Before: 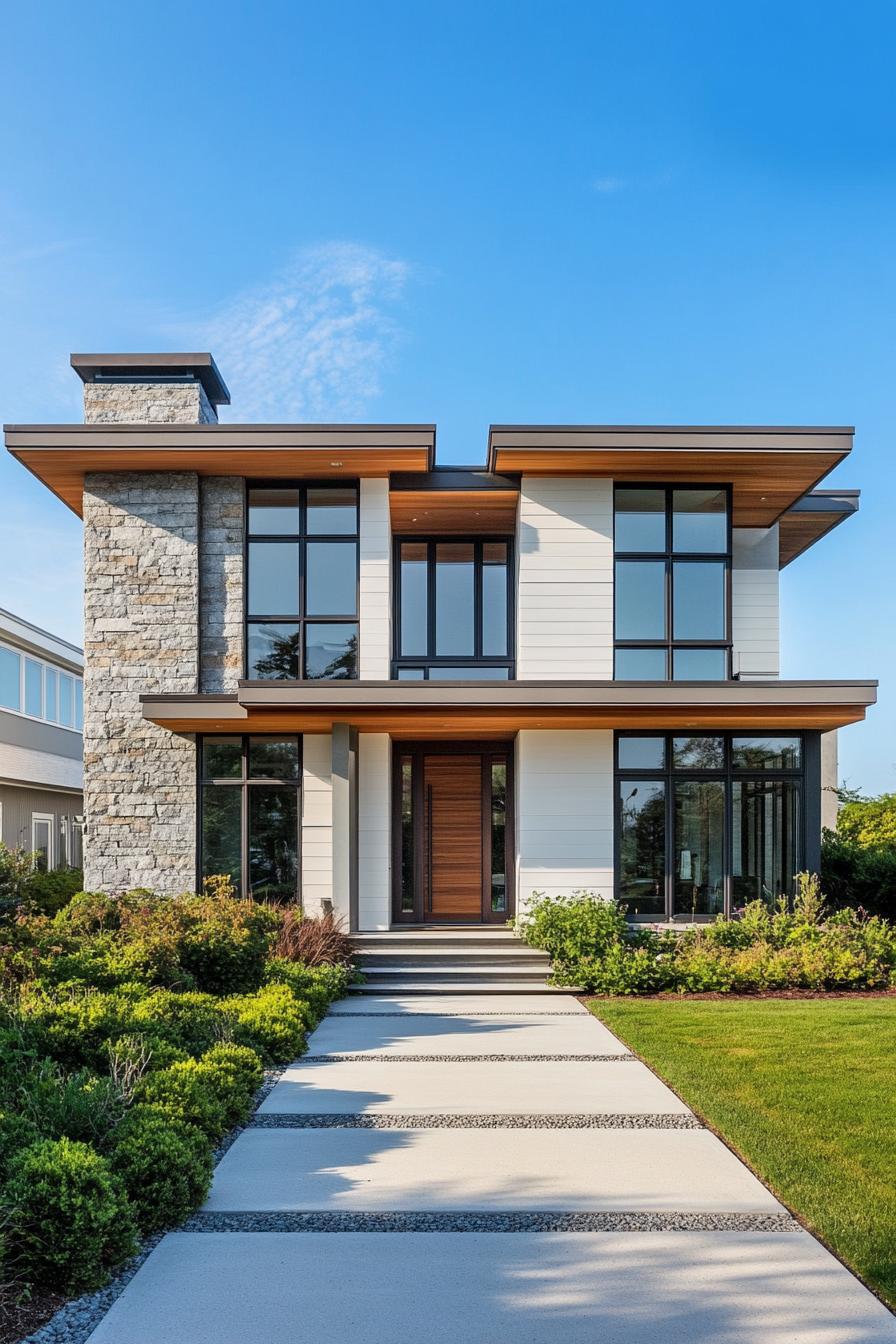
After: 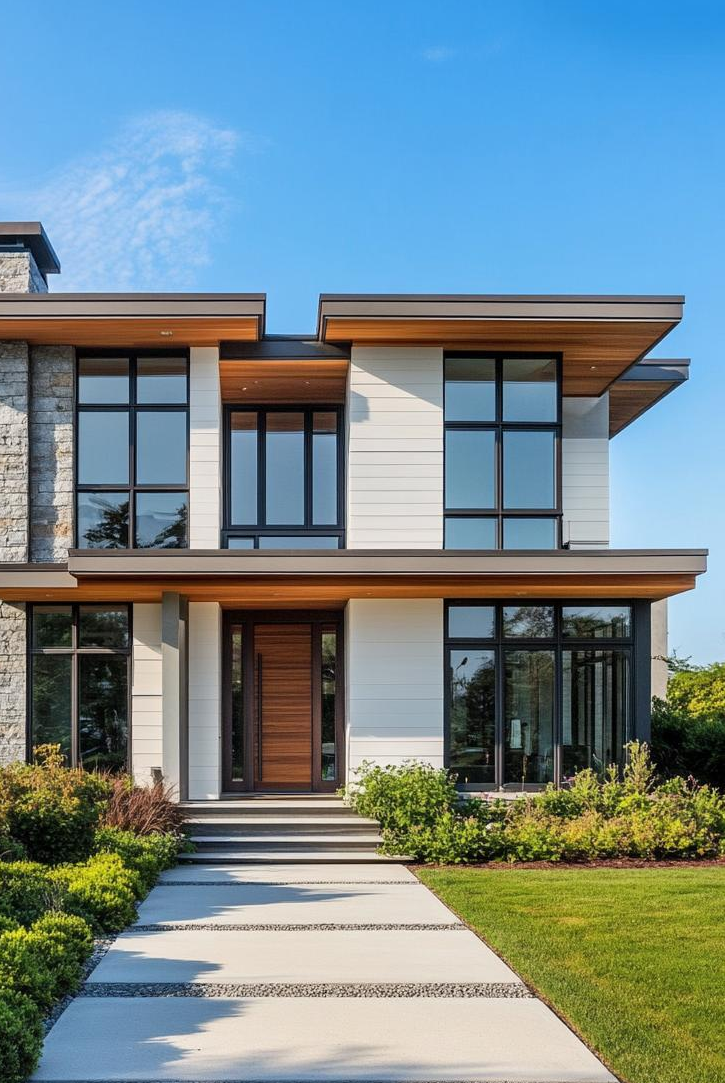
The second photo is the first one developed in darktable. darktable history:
crop: left 19.053%, top 9.753%, right 0%, bottom 9.654%
